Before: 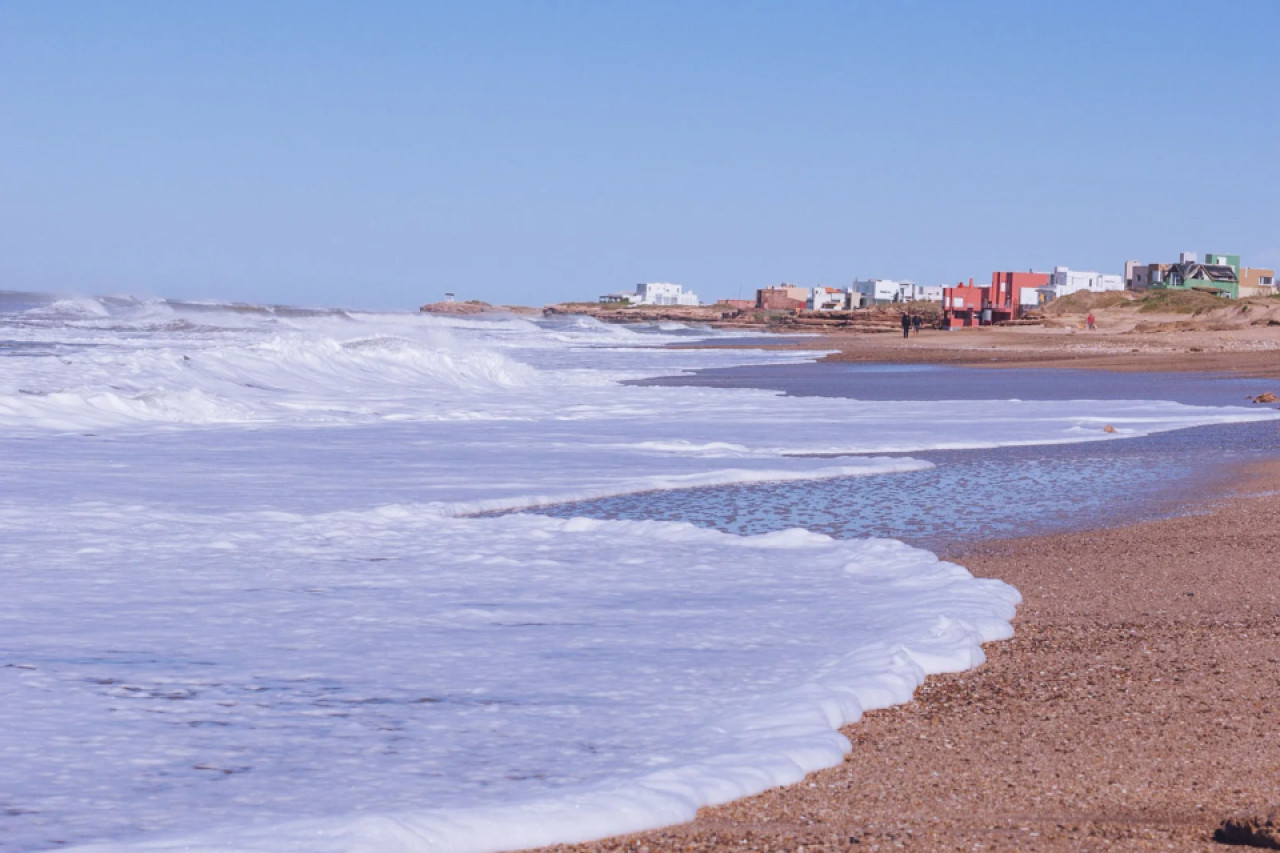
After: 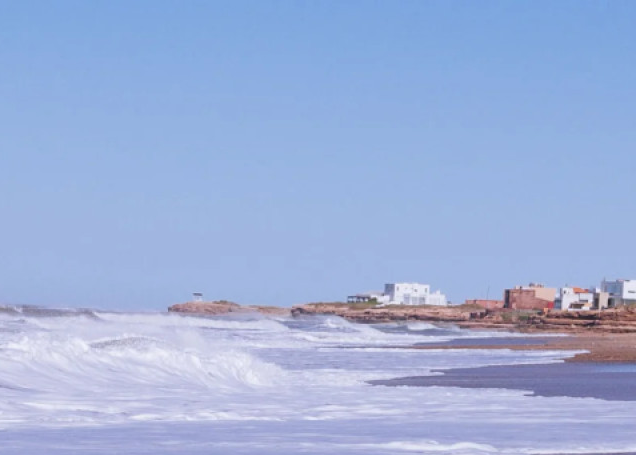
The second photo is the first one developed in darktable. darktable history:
crop: left 19.706%, right 30.563%, bottom 46.552%
